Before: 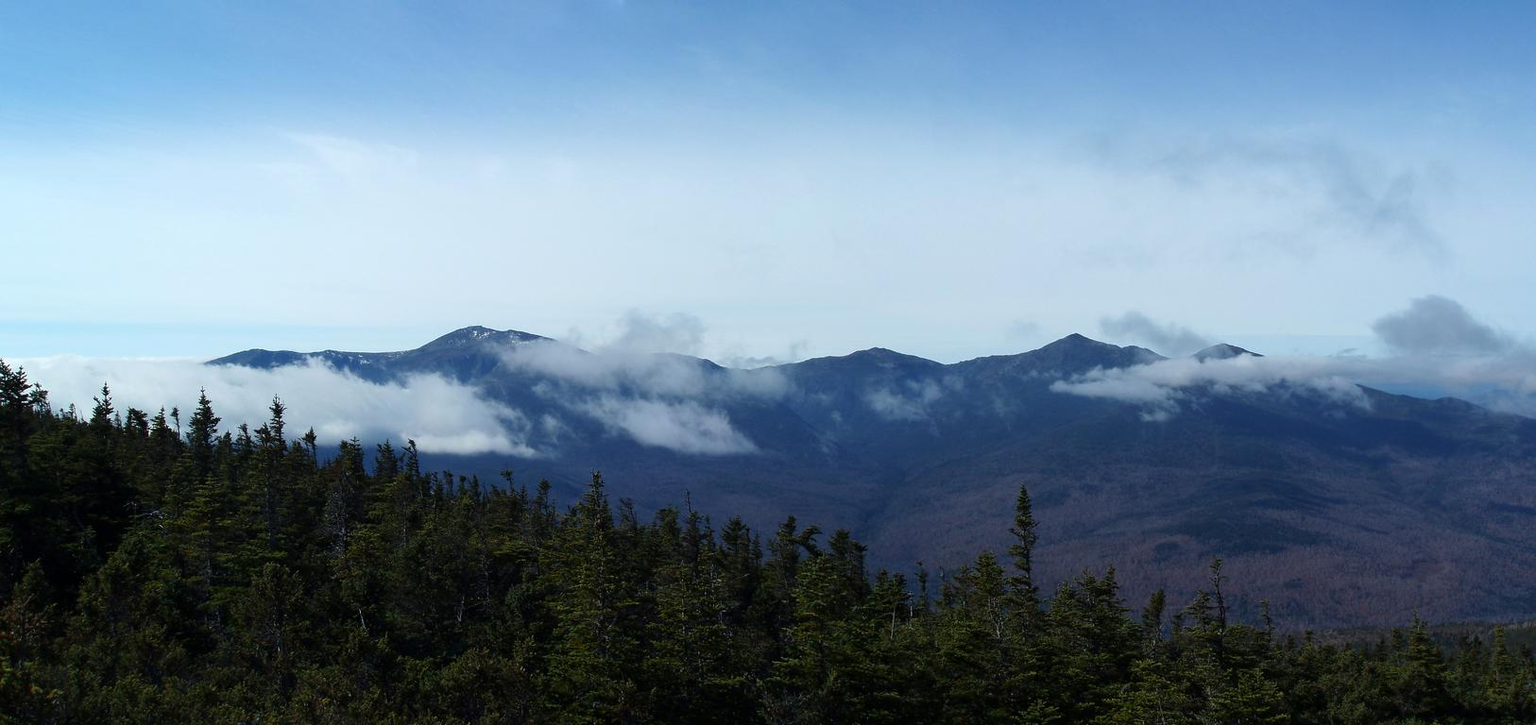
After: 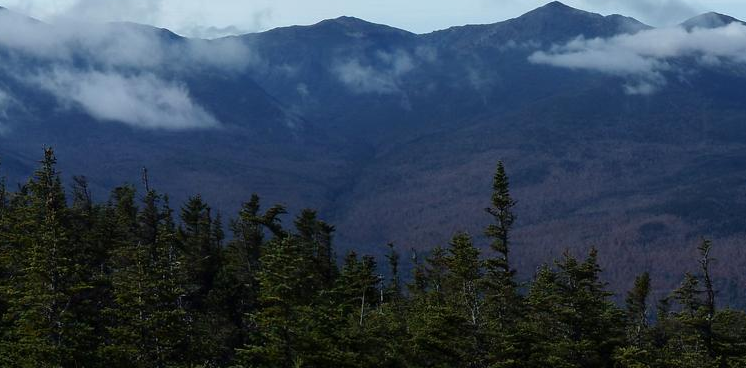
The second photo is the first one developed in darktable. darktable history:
crop: left 35.906%, top 45.961%, right 18.175%, bottom 5.998%
